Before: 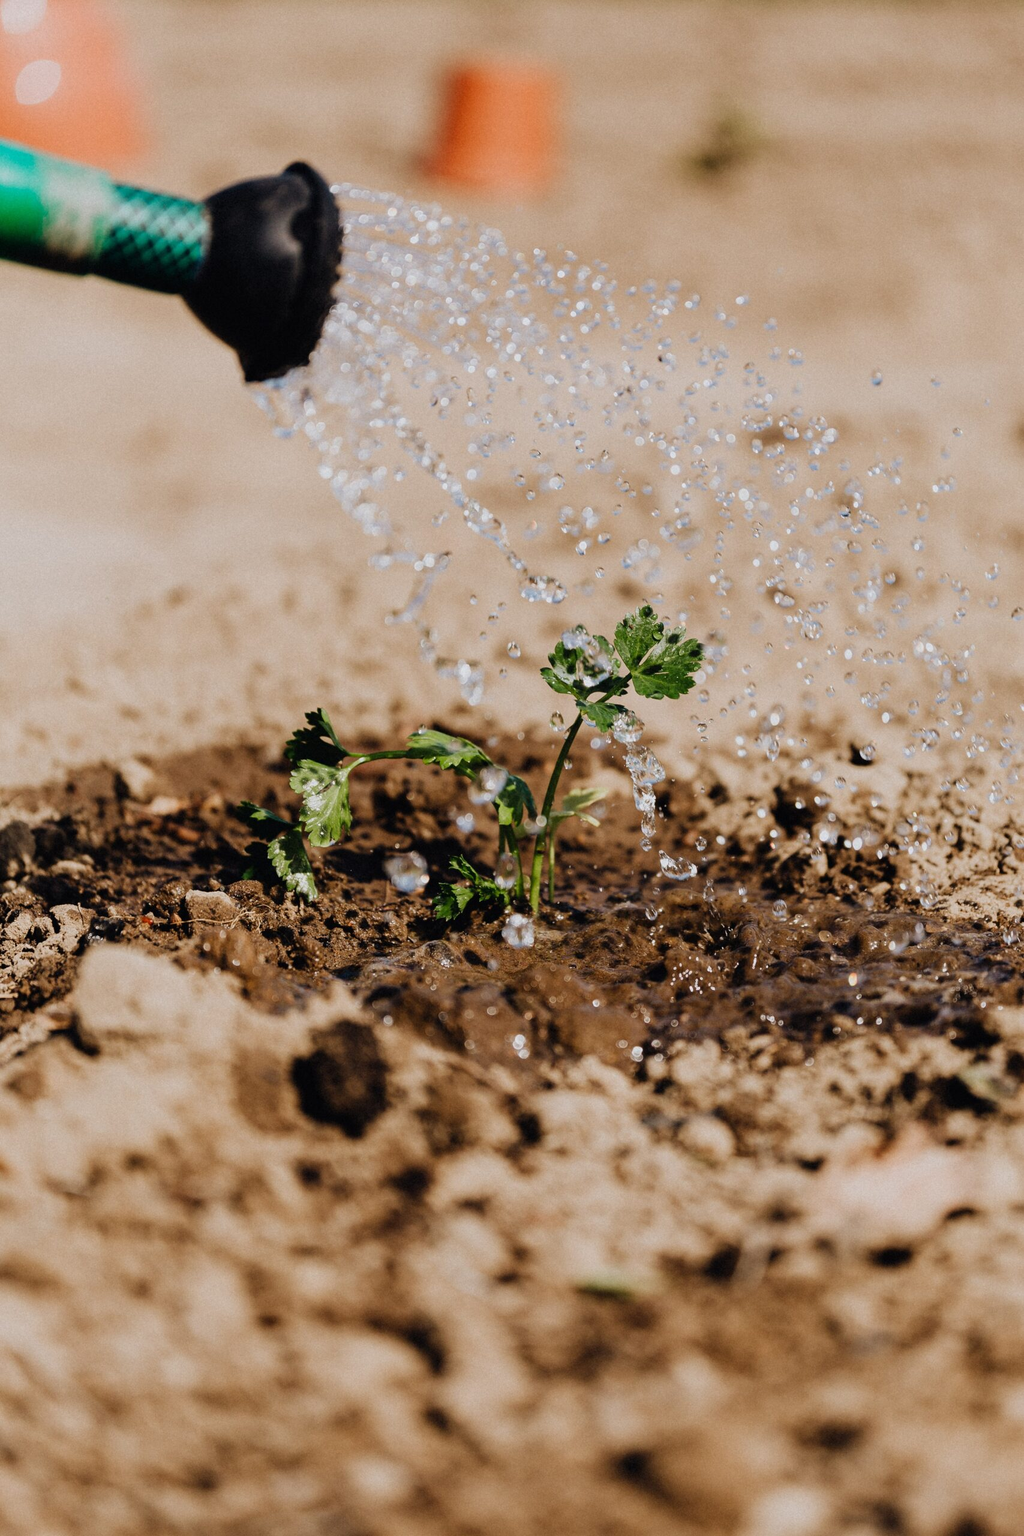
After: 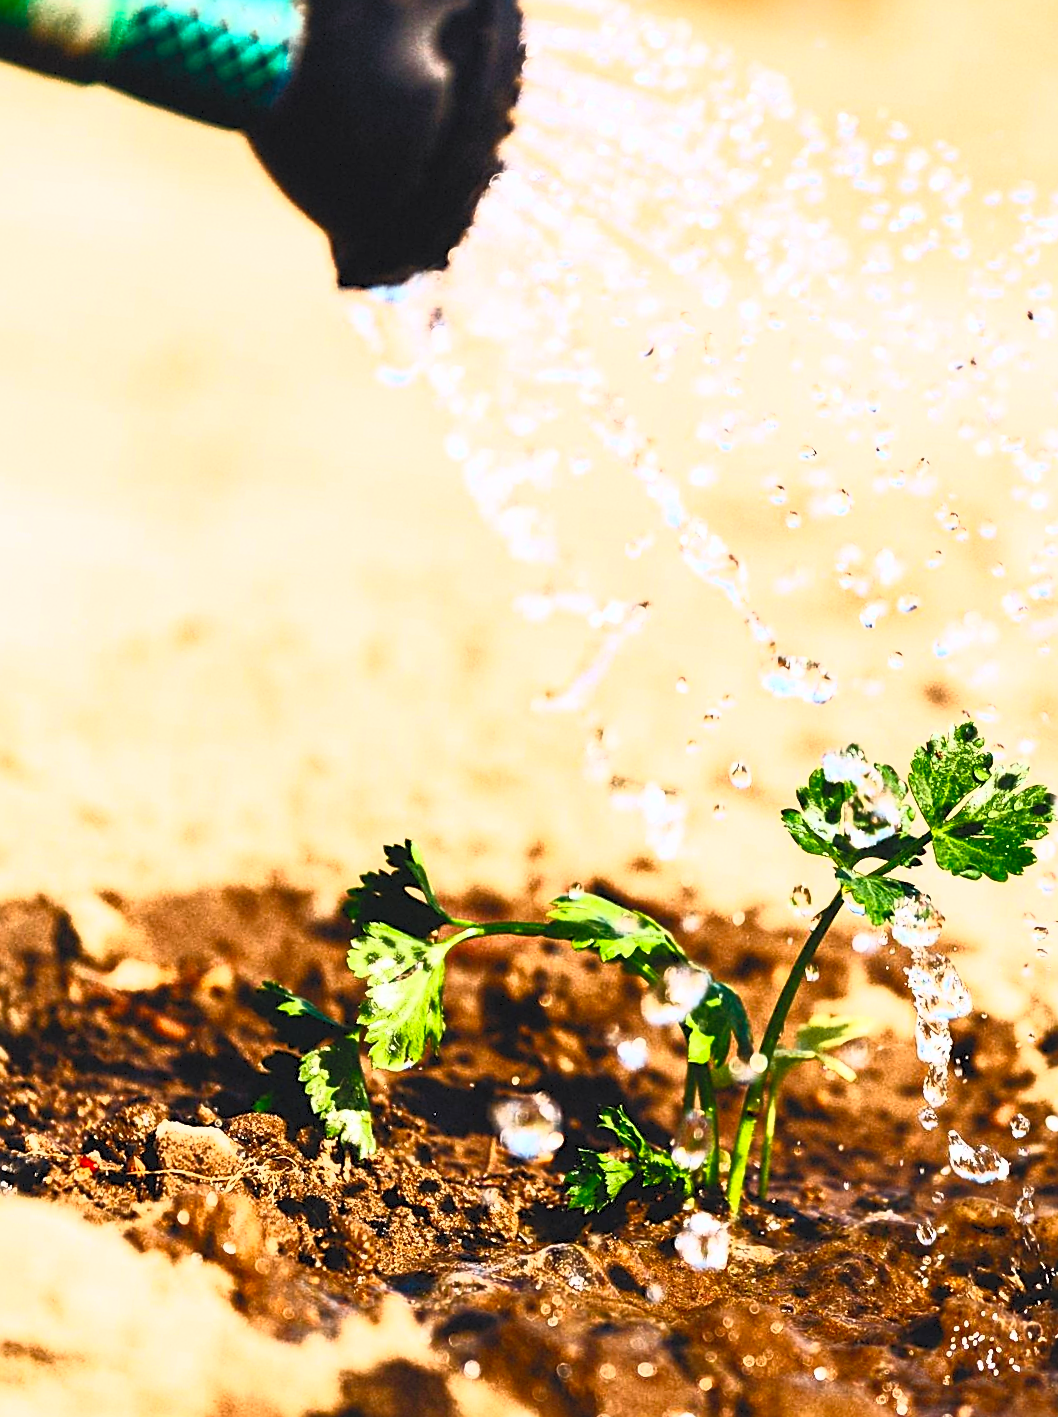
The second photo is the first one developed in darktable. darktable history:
contrast brightness saturation: contrast 0.982, brightness 0.993, saturation 0.98
crop and rotate: angle -5.56°, left 2.042%, top 6.81%, right 27.23%, bottom 30.057%
sharpen: on, module defaults
